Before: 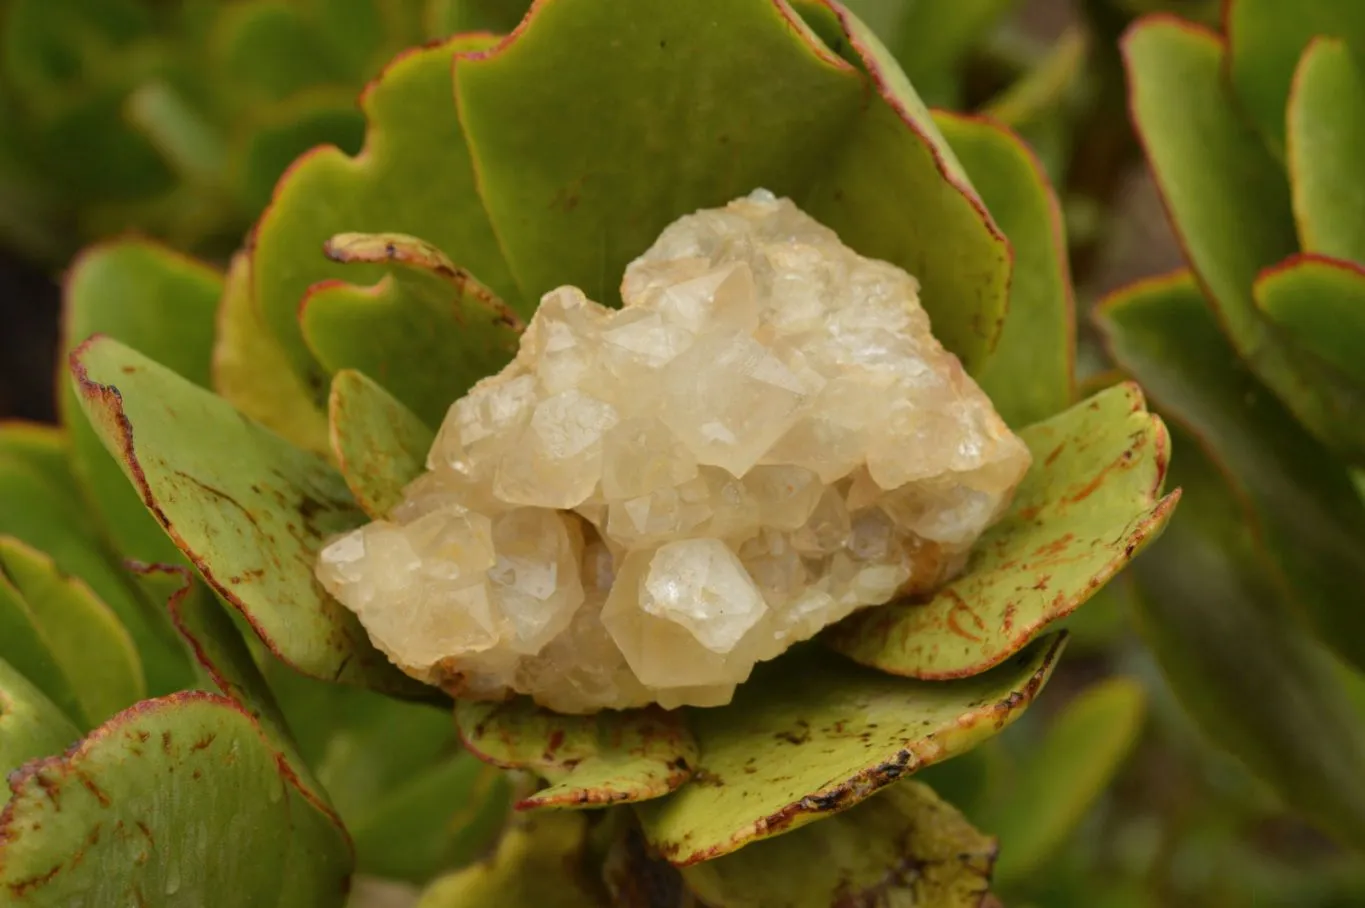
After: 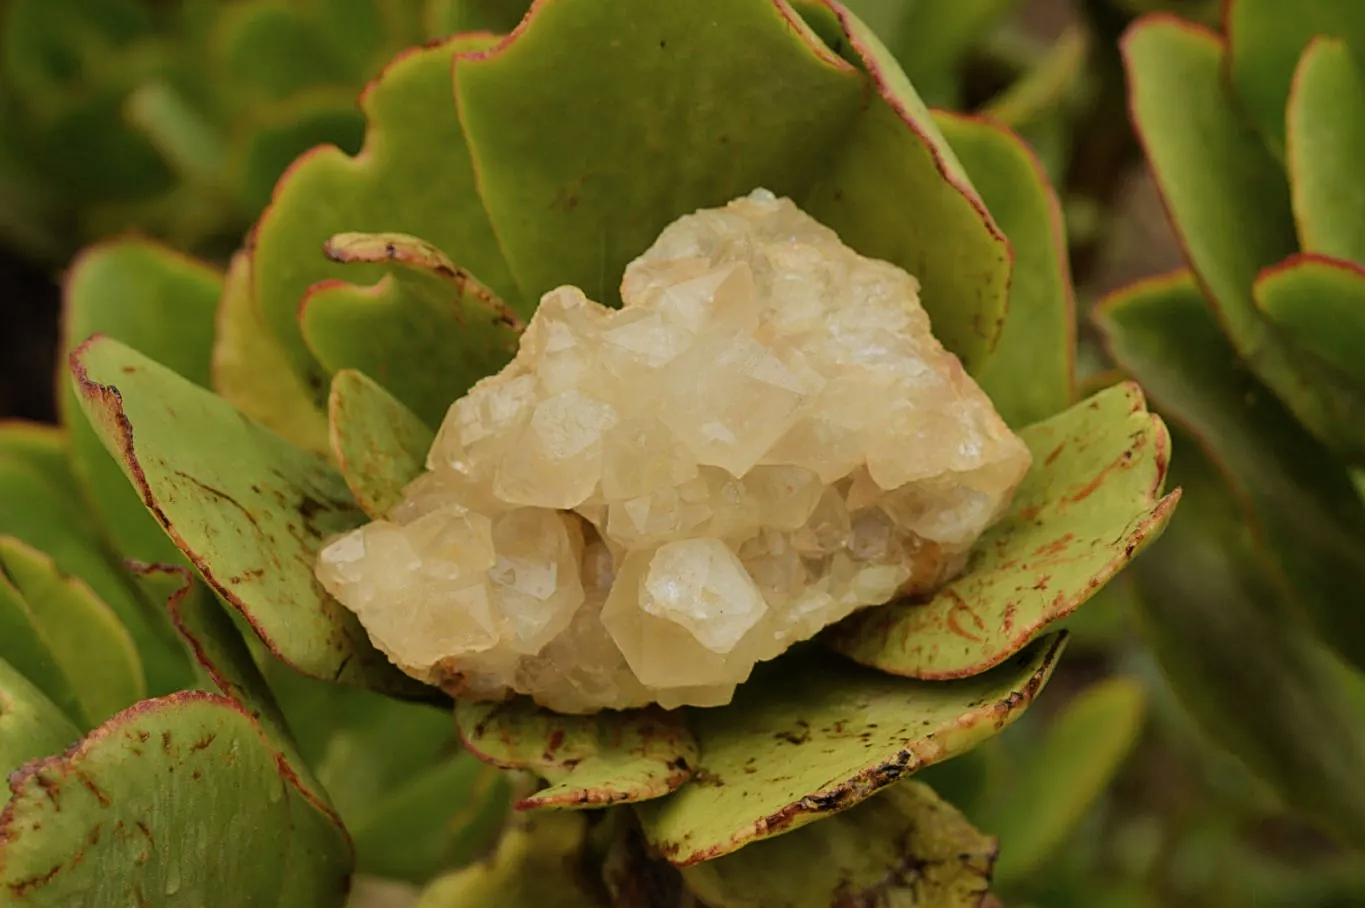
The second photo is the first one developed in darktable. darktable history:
filmic rgb: black relative exposure -16 EV, white relative exposure 6.16 EV, hardness 5.24, color science v4 (2020)
velvia: on, module defaults
sharpen: on, module defaults
